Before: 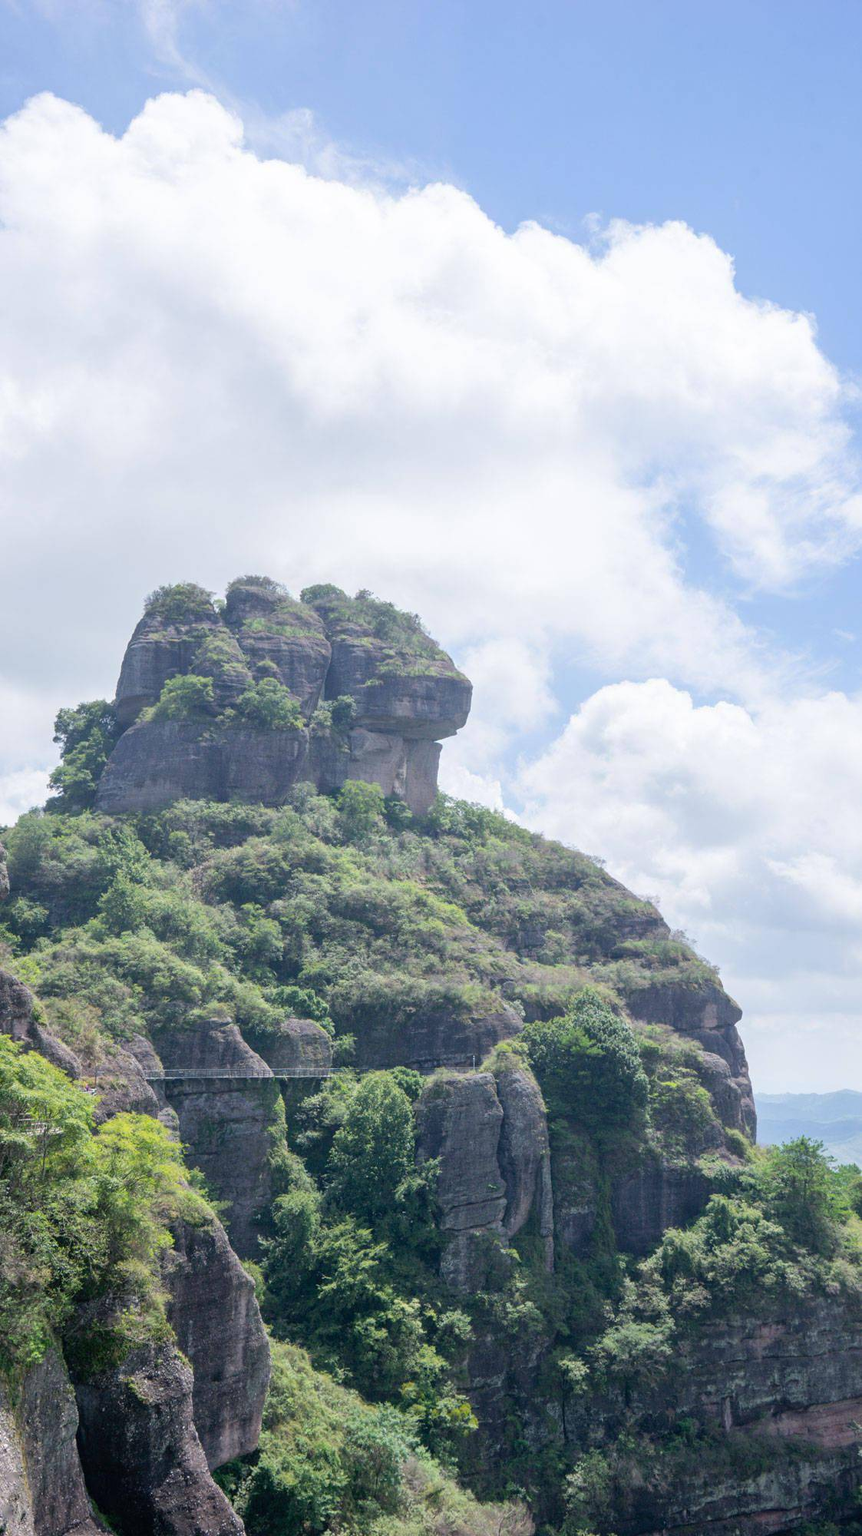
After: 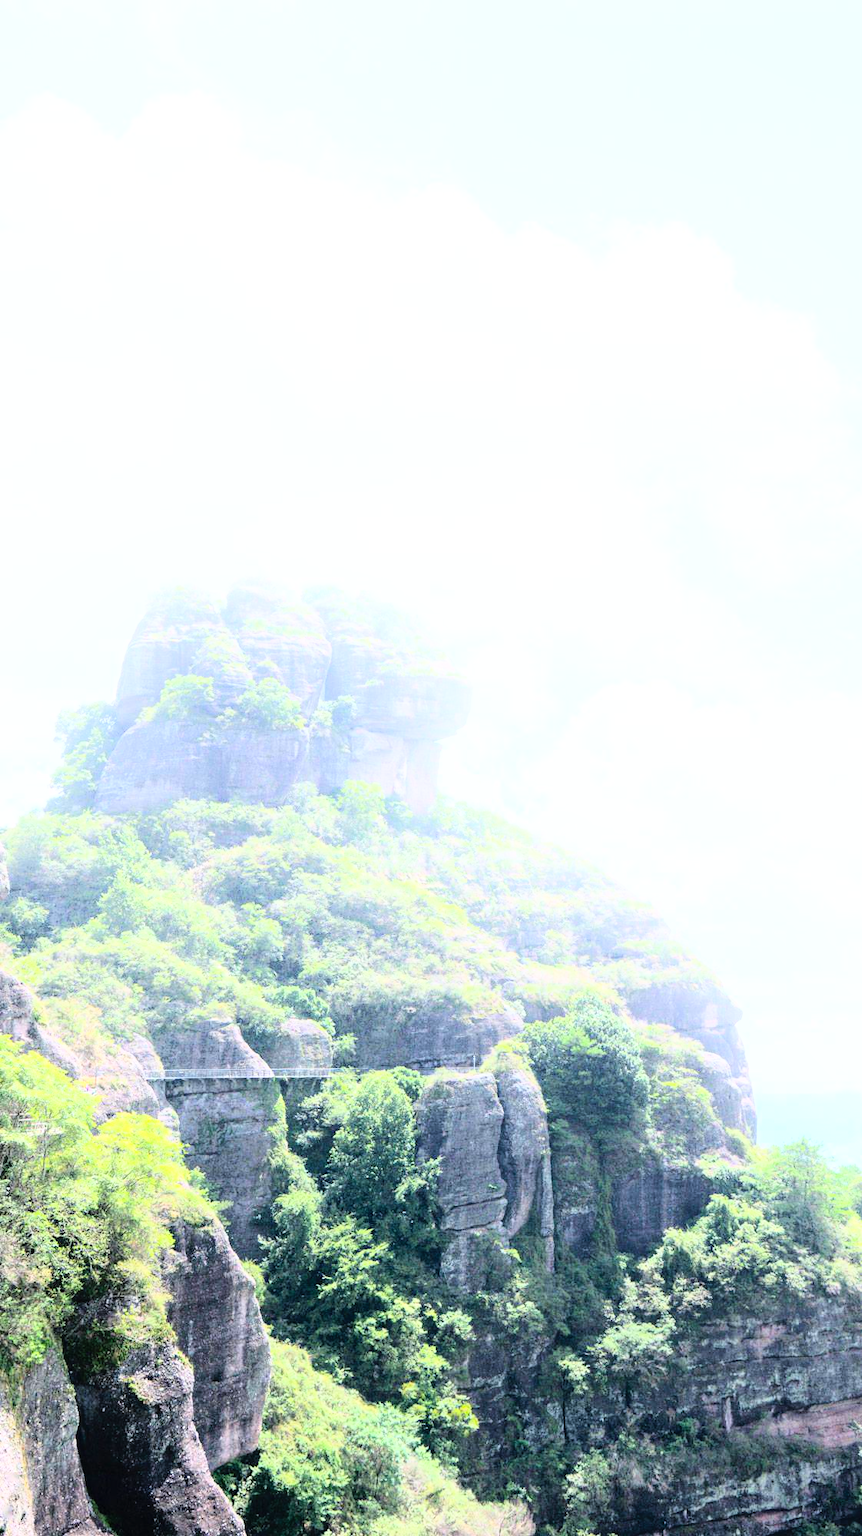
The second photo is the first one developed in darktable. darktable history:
base curve: curves: ch0 [(0, 0) (0.012, 0.01) (0.073, 0.168) (0.31, 0.711) (0.645, 0.957) (1, 1)]
contrast brightness saturation: contrast 0.197, brightness 0.146, saturation 0.135
shadows and highlights: highlights 71.91, soften with gaussian
